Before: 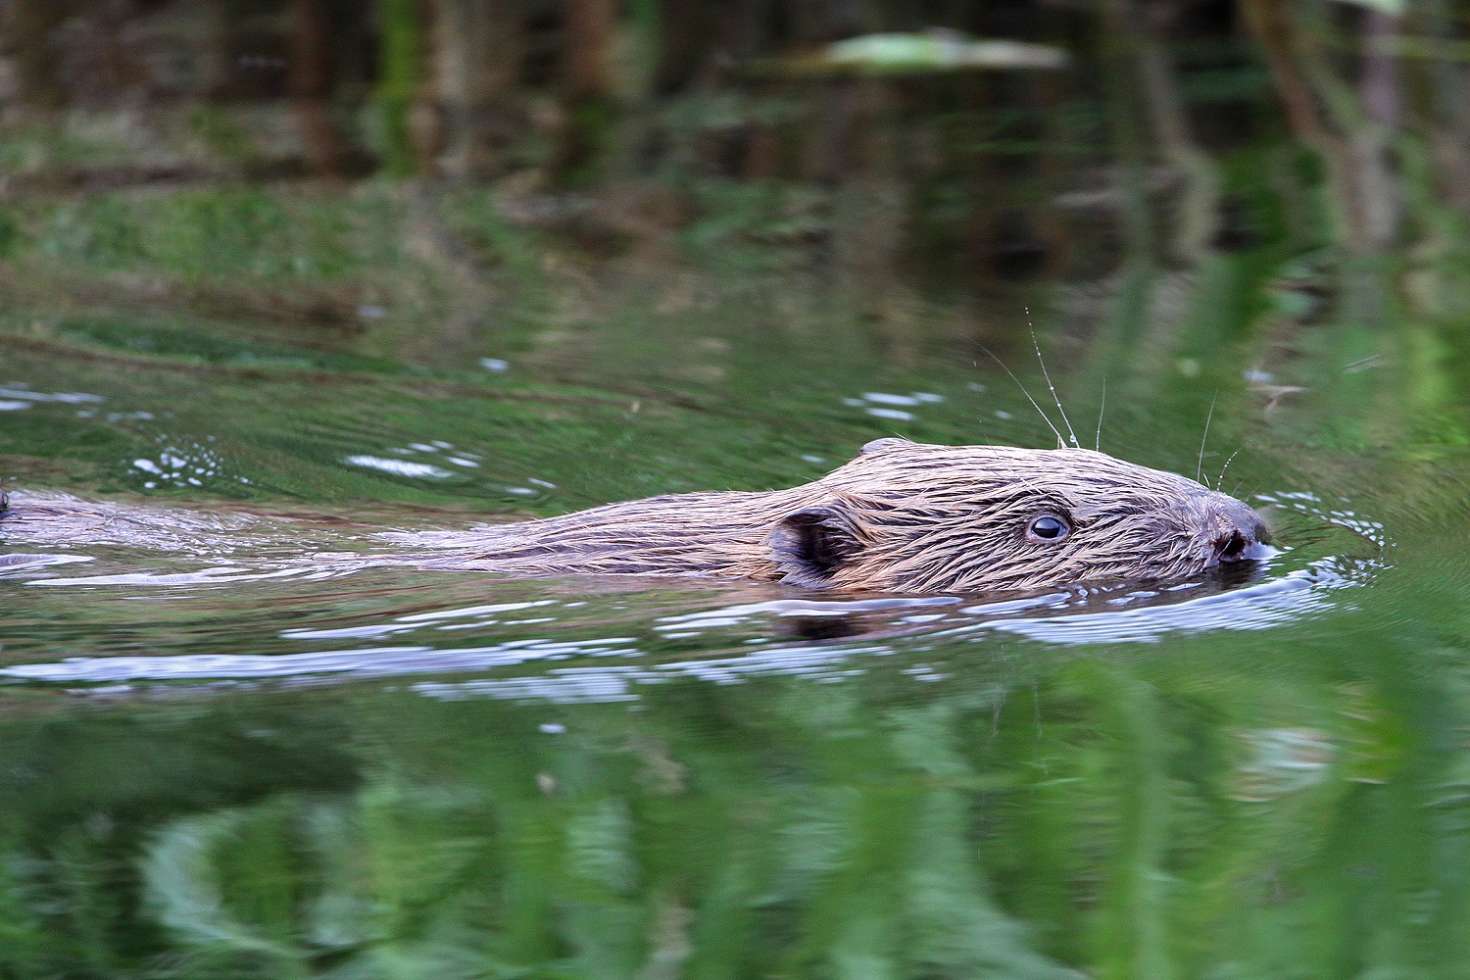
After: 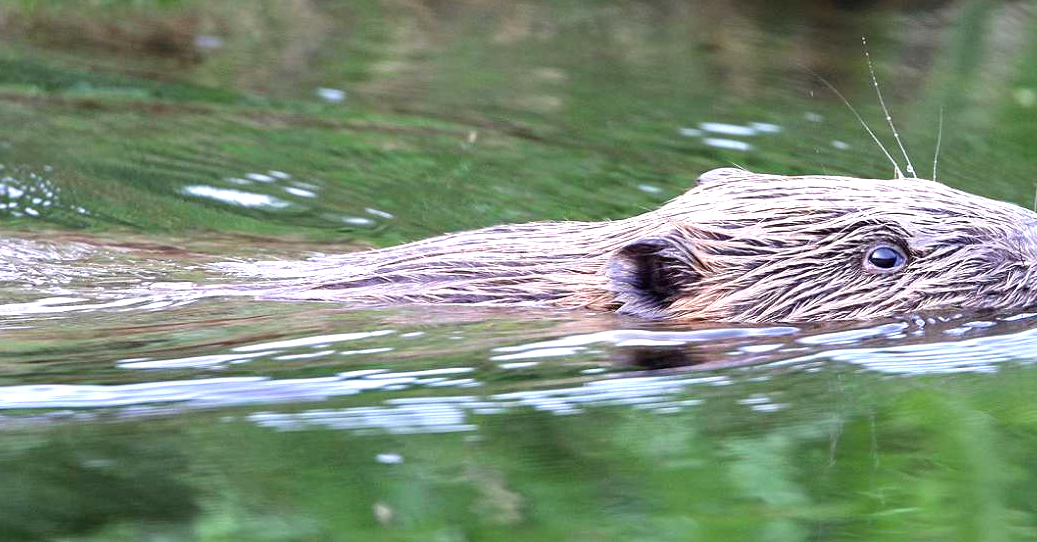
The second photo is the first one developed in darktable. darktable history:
crop: left 11.123%, top 27.61%, right 18.3%, bottom 17.034%
exposure: black level correction 0, exposure 0.7 EV, compensate exposure bias true, compensate highlight preservation false
